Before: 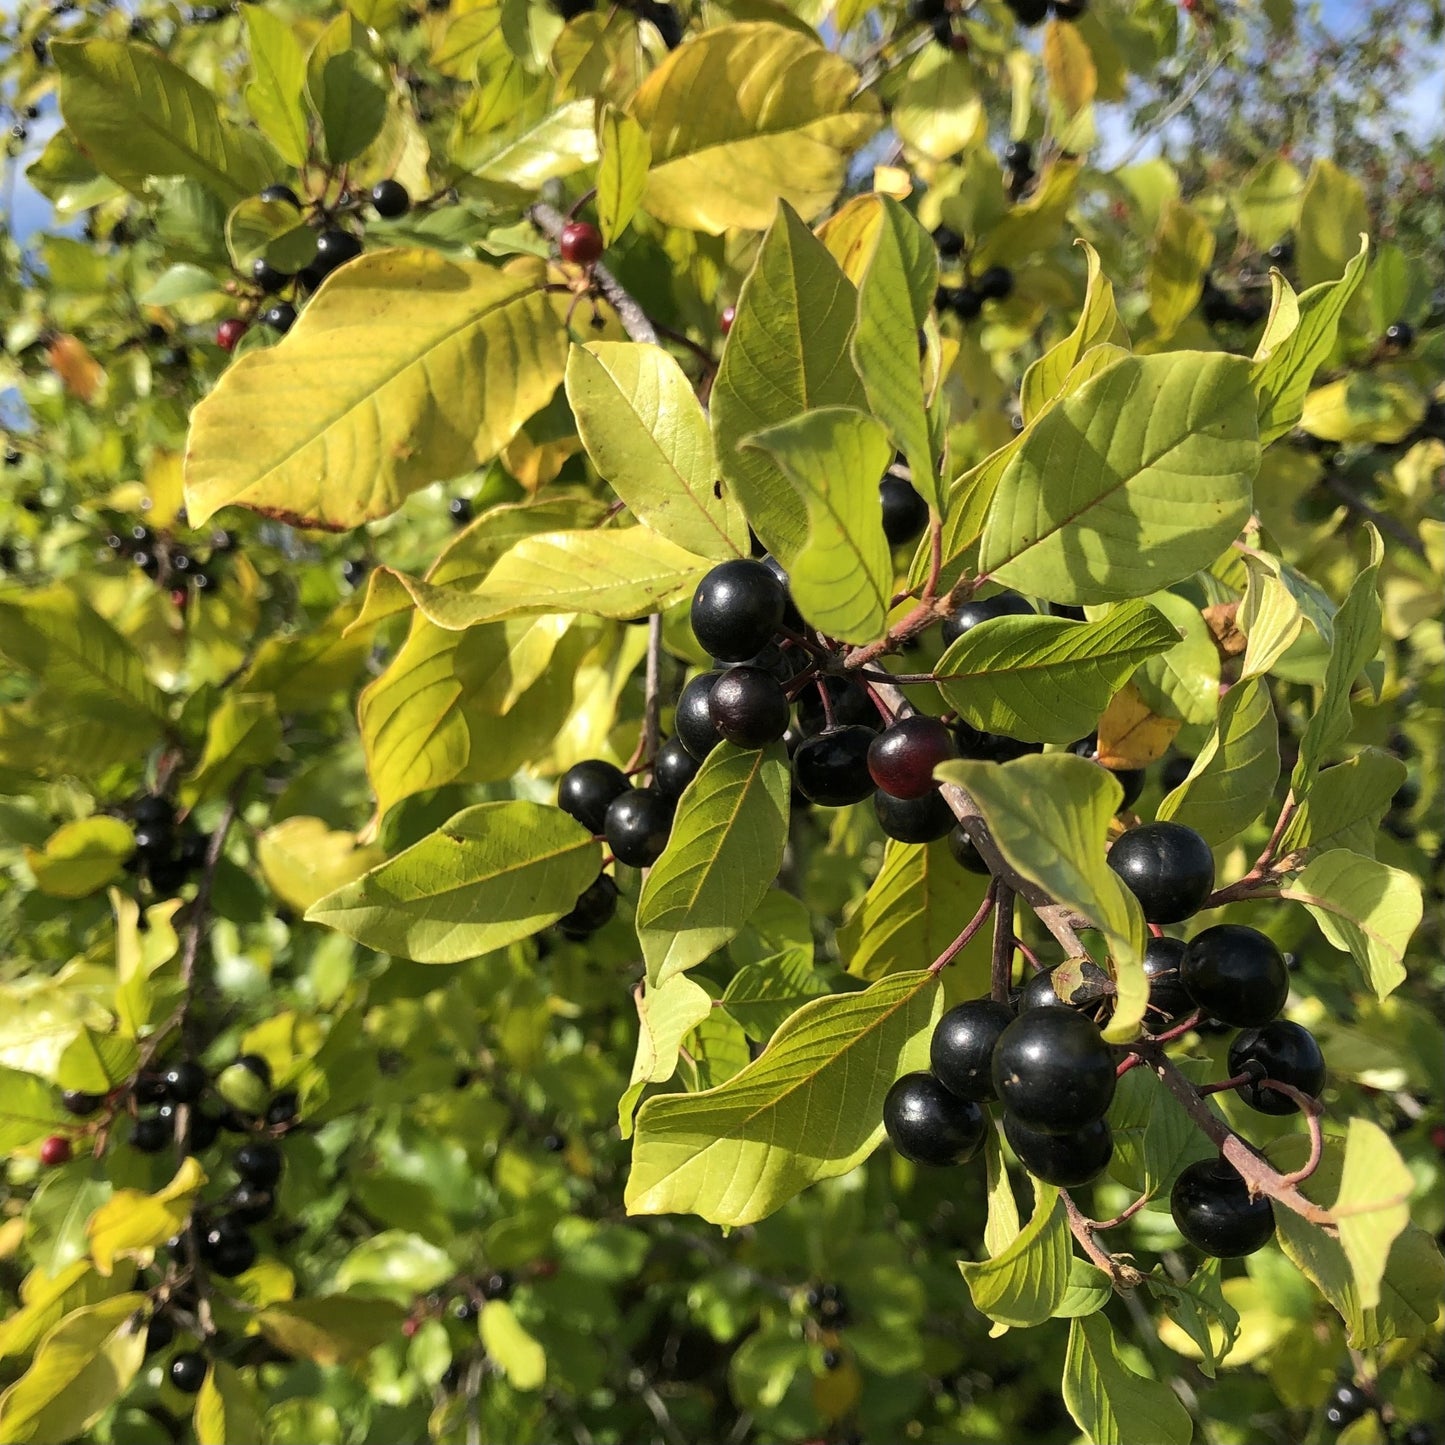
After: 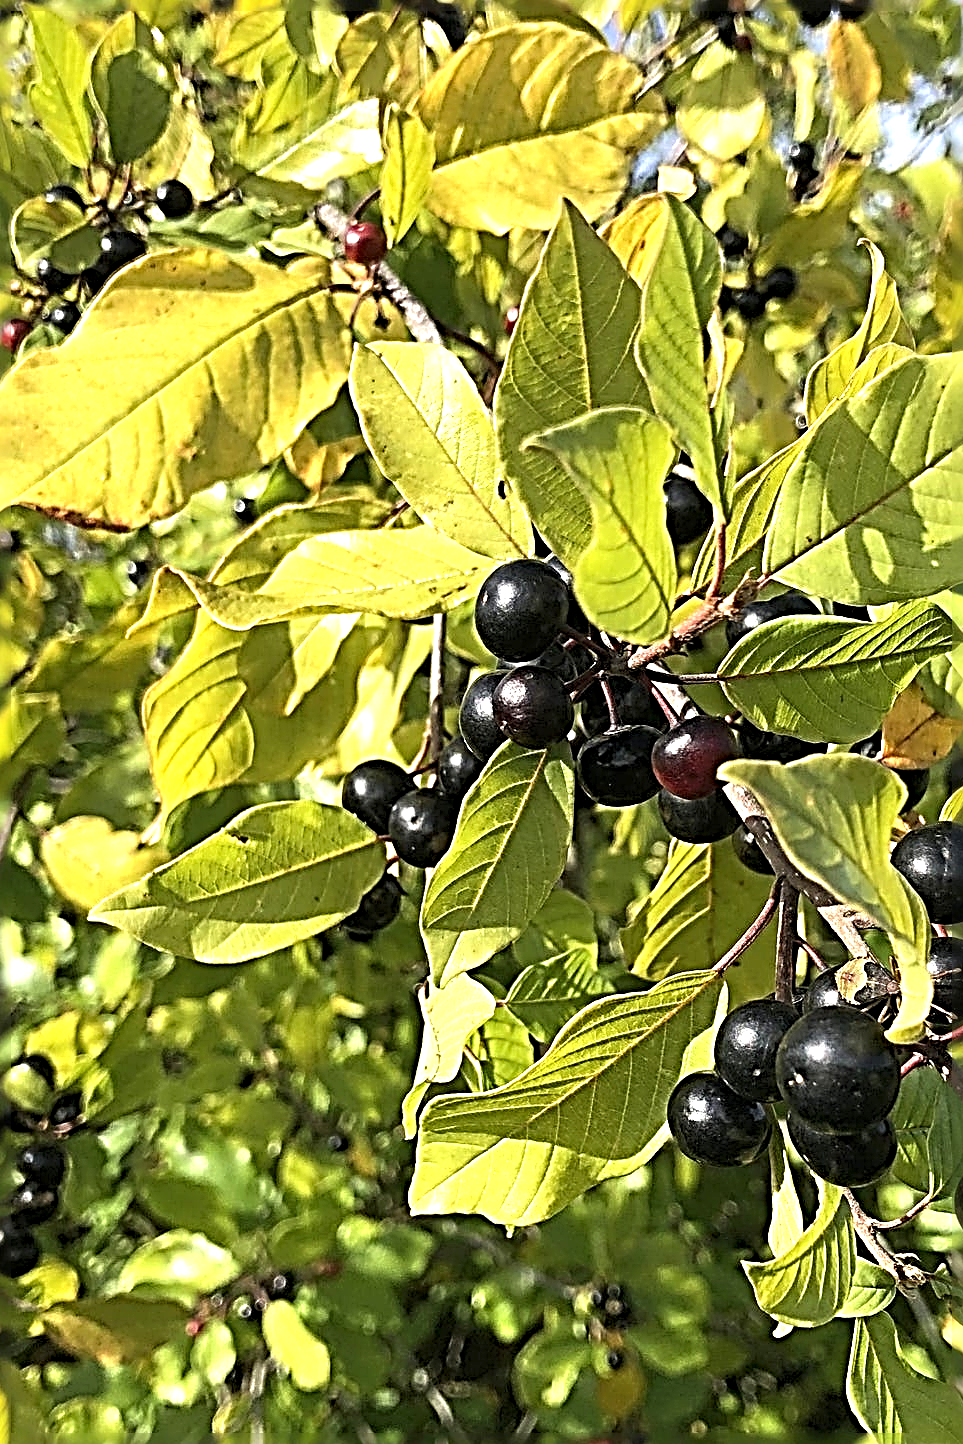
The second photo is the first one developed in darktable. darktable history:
crop and rotate: left 14.959%, right 18.388%
sharpen: radius 4.045, amount 1.994
exposure: black level correction 0, exposure 0.698 EV, compensate highlight preservation false
